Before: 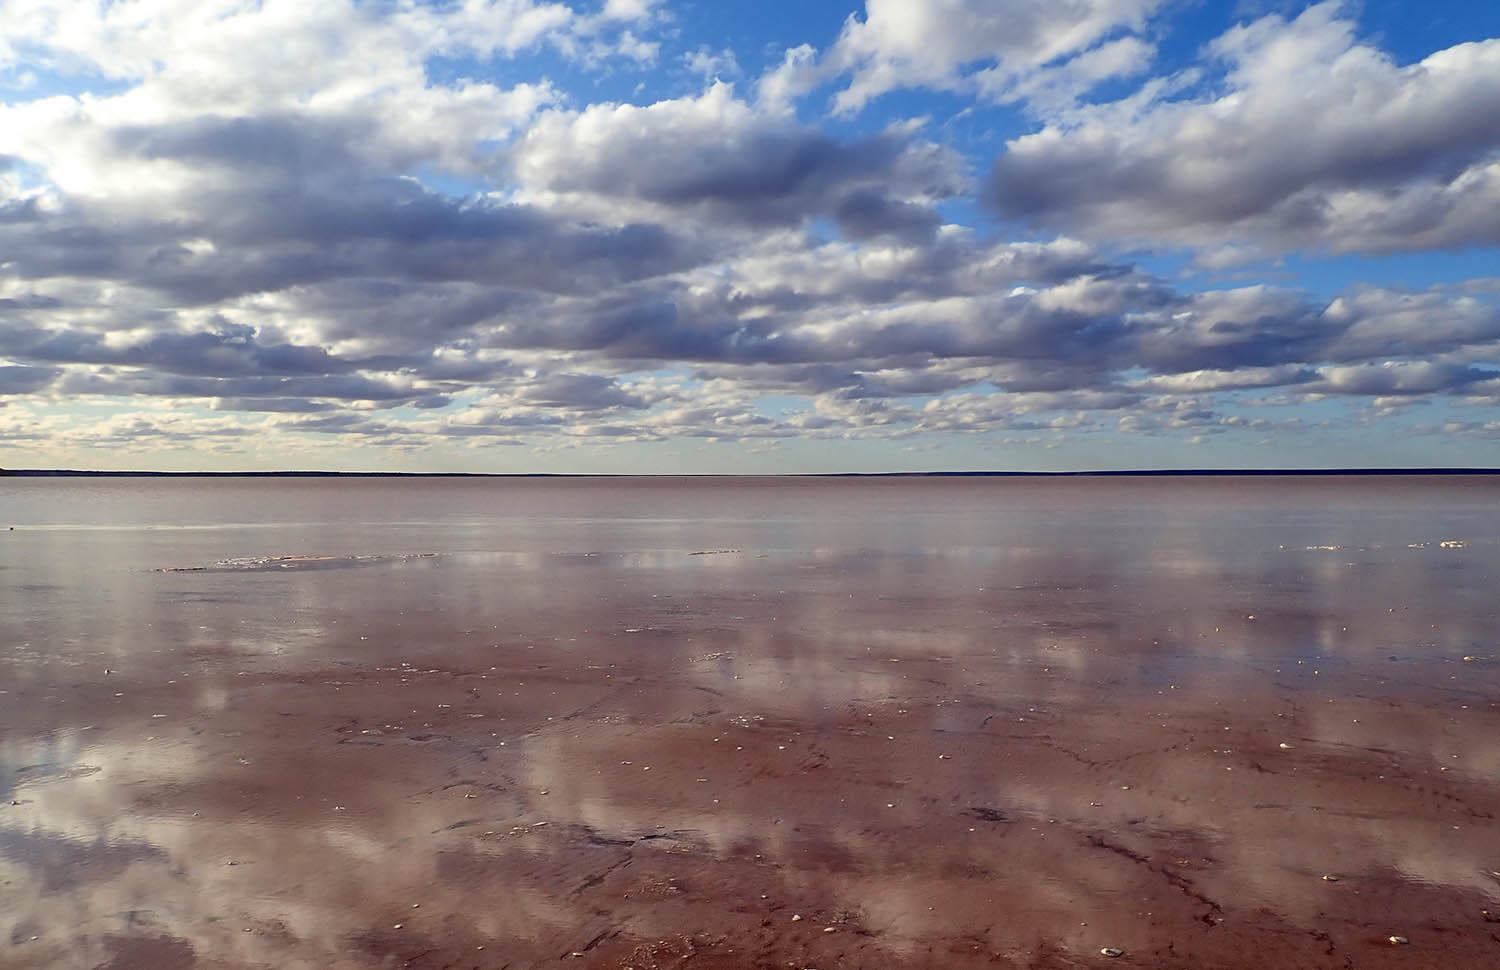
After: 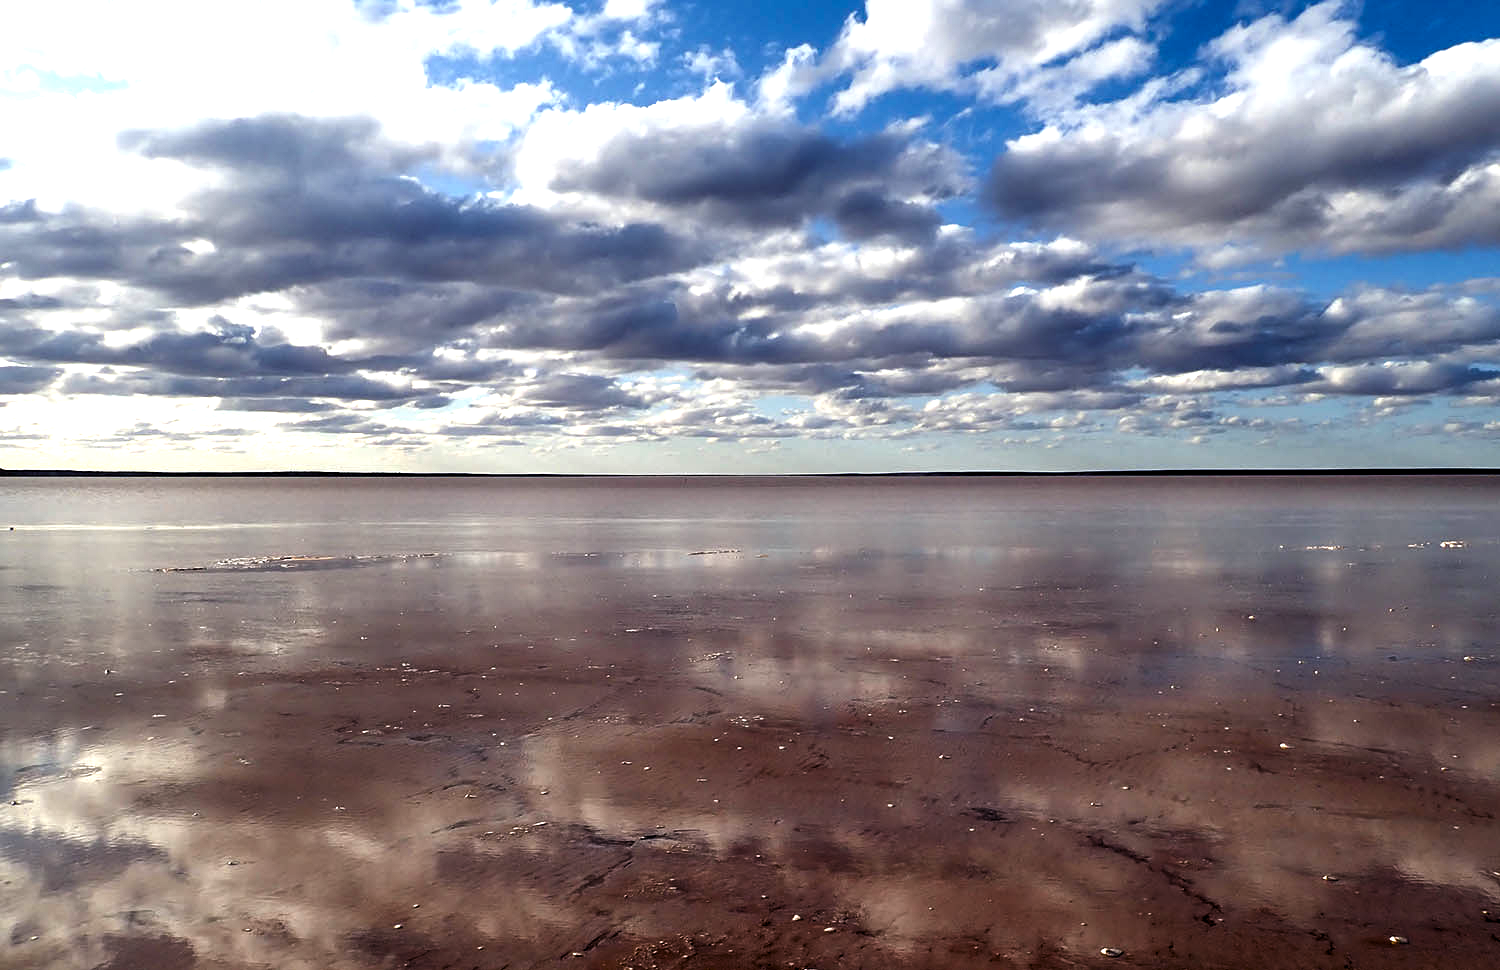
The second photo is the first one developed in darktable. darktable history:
levels: gray 59.34%, levels [0.044, 0.475, 0.791]
color balance rgb: shadows lift › chroma 1.008%, shadows lift › hue 215.65°, perceptual saturation grading › global saturation 24.563%, perceptual saturation grading › highlights -23.389%, perceptual saturation grading › mid-tones 23.919%, perceptual saturation grading › shadows 39.916%, global vibrance -24.583%
